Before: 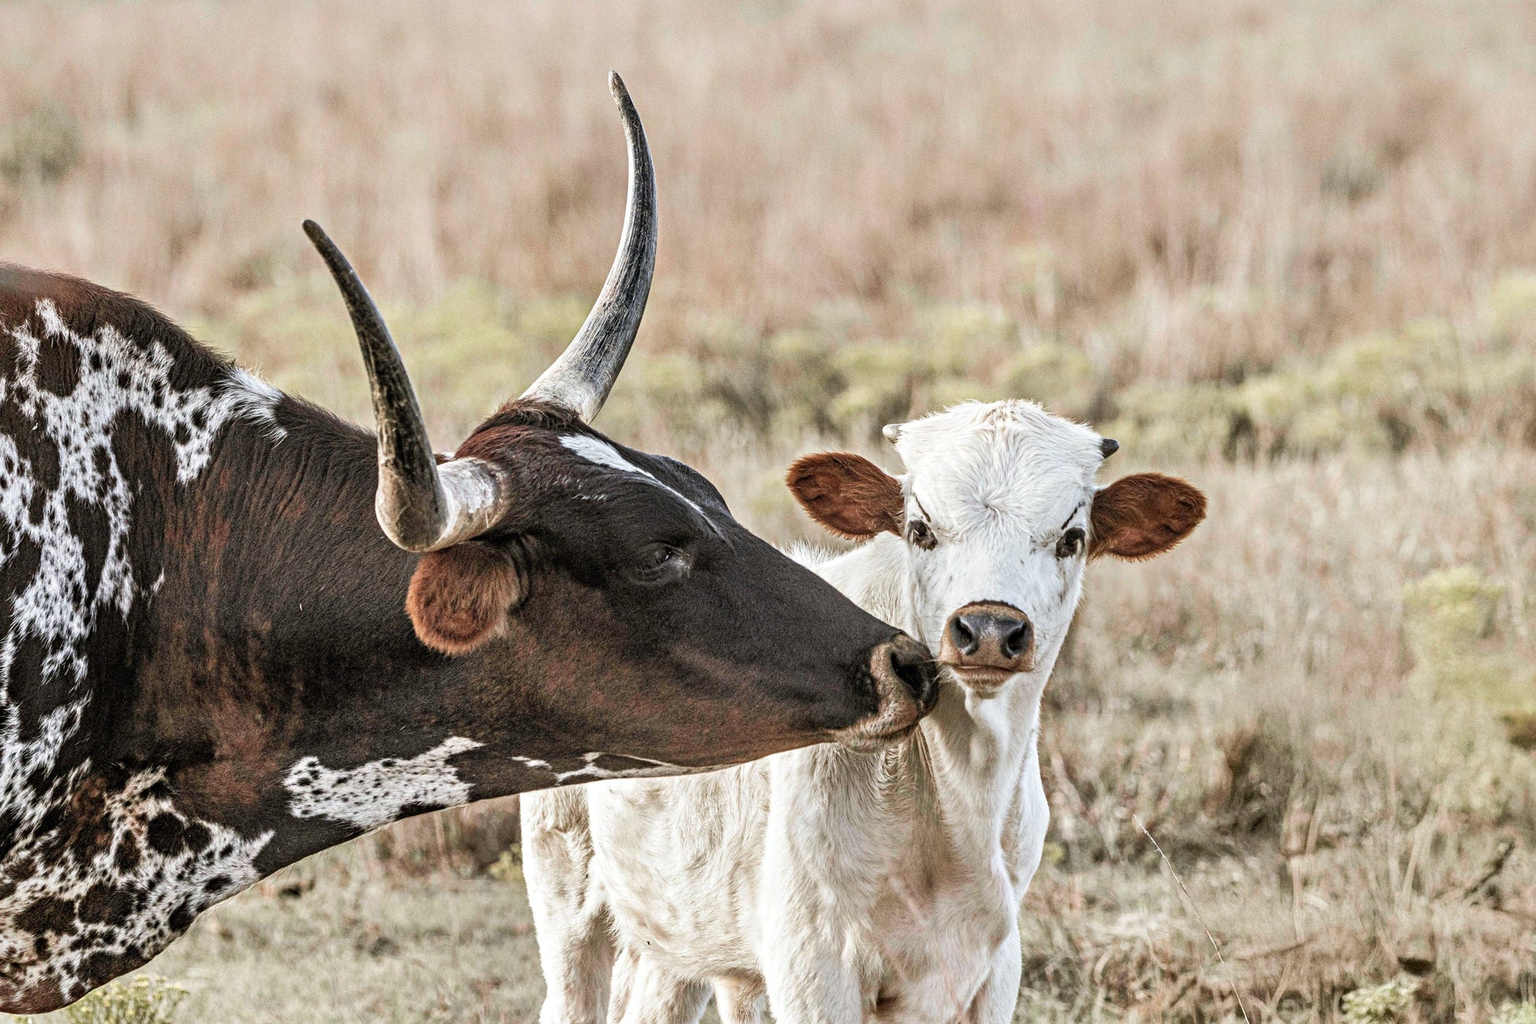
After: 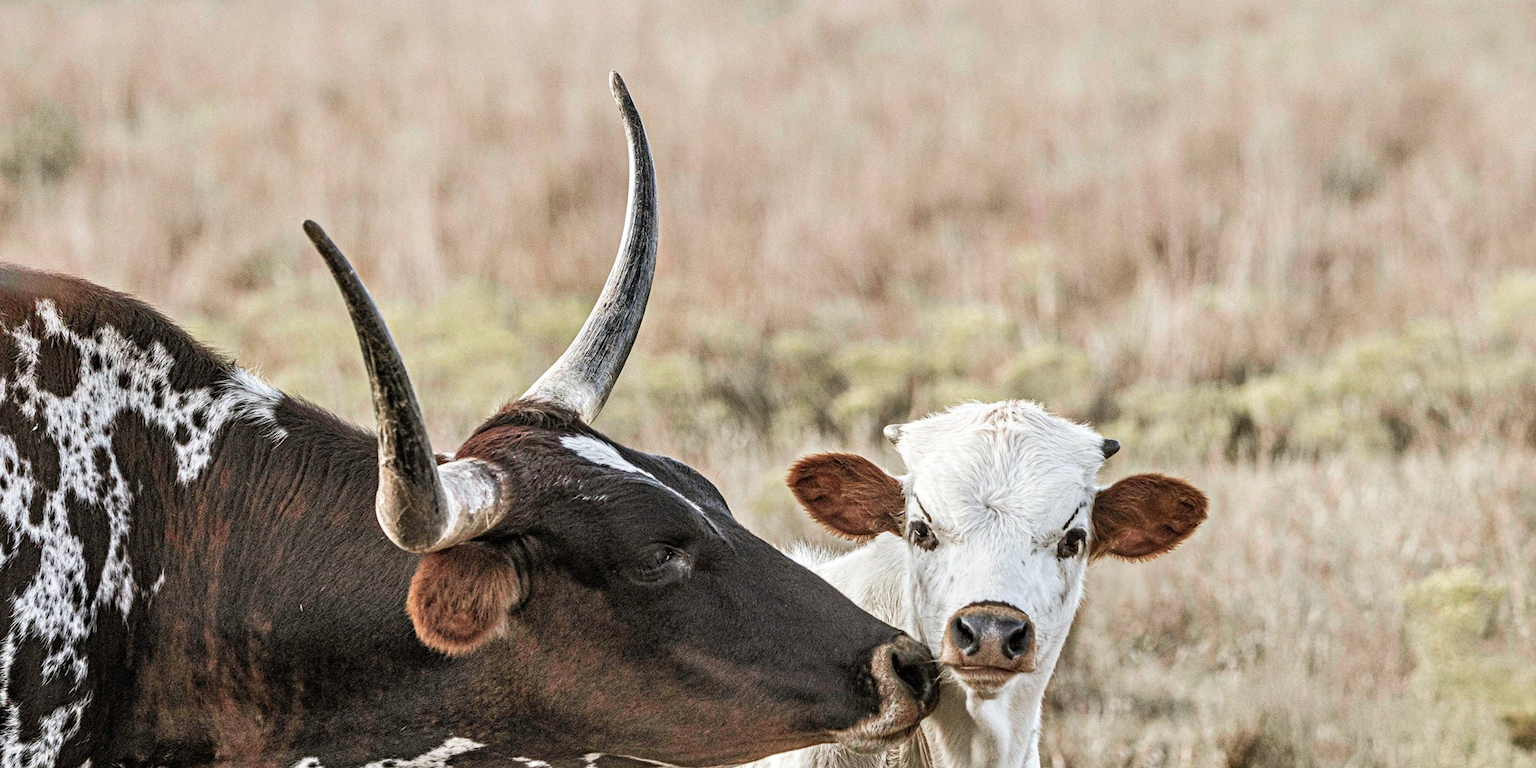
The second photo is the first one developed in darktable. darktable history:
crop: bottom 24.967%
color balance: on, module defaults
